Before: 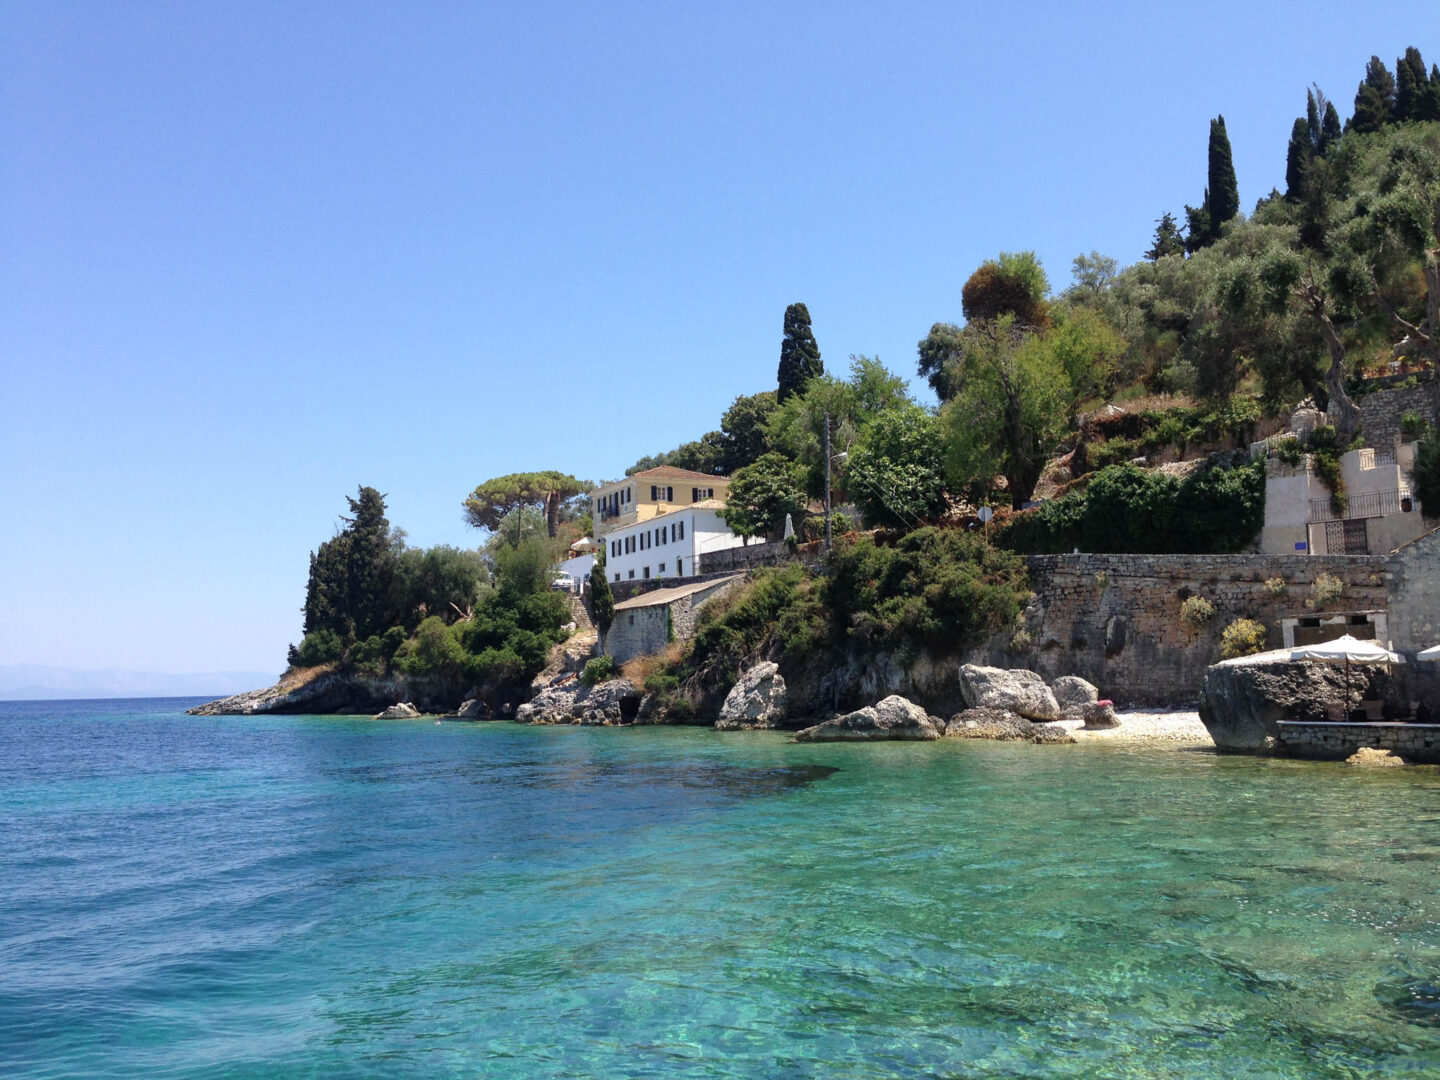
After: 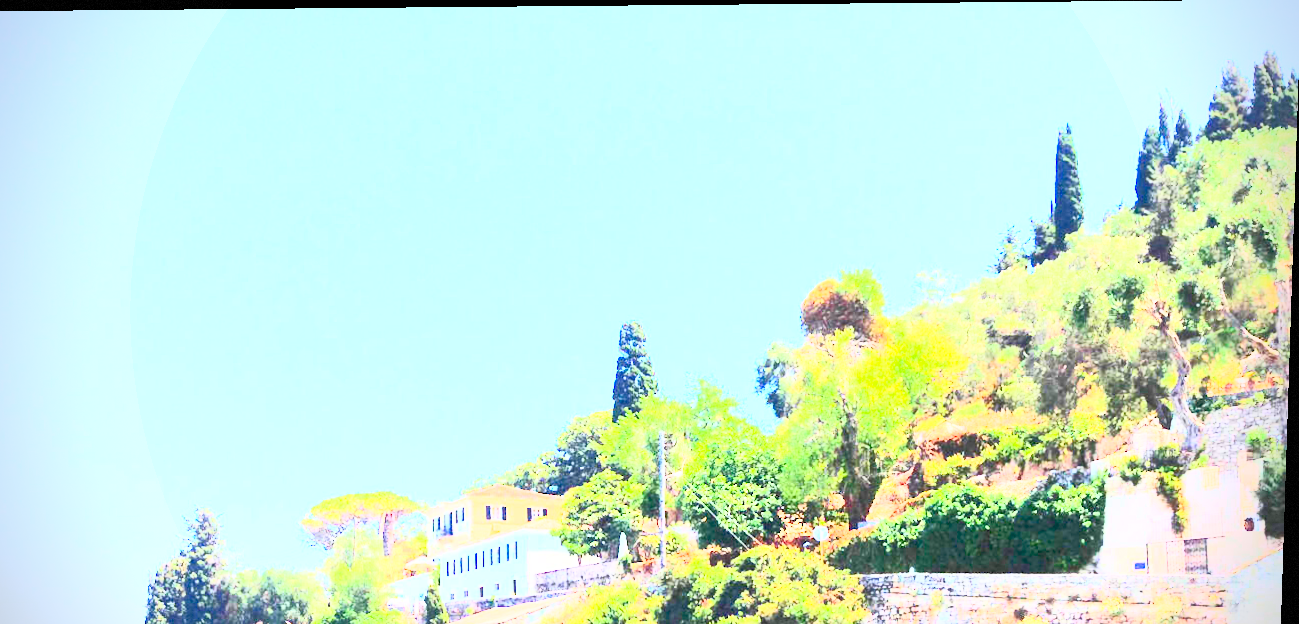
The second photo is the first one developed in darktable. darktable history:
contrast brightness saturation: contrast 1, brightness 1, saturation 1
filmic rgb: middle gray luminance 2.5%, black relative exposure -10 EV, white relative exposure 7 EV, threshold 6 EV, dynamic range scaling 10%, target black luminance 0%, hardness 3.19, latitude 44.39%, contrast 0.682, highlights saturation mix 5%, shadows ↔ highlights balance 13.63%, add noise in highlights 0, color science v3 (2019), use custom middle-gray values true, iterations of high-quality reconstruction 0, contrast in highlights soft, enable highlight reconstruction true
vignetting: dithering 8-bit output, unbound false
crop and rotate: left 11.812%, bottom 42.776%
rotate and perspective: lens shift (vertical) 0.048, lens shift (horizontal) -0.024, automatic cropping off
